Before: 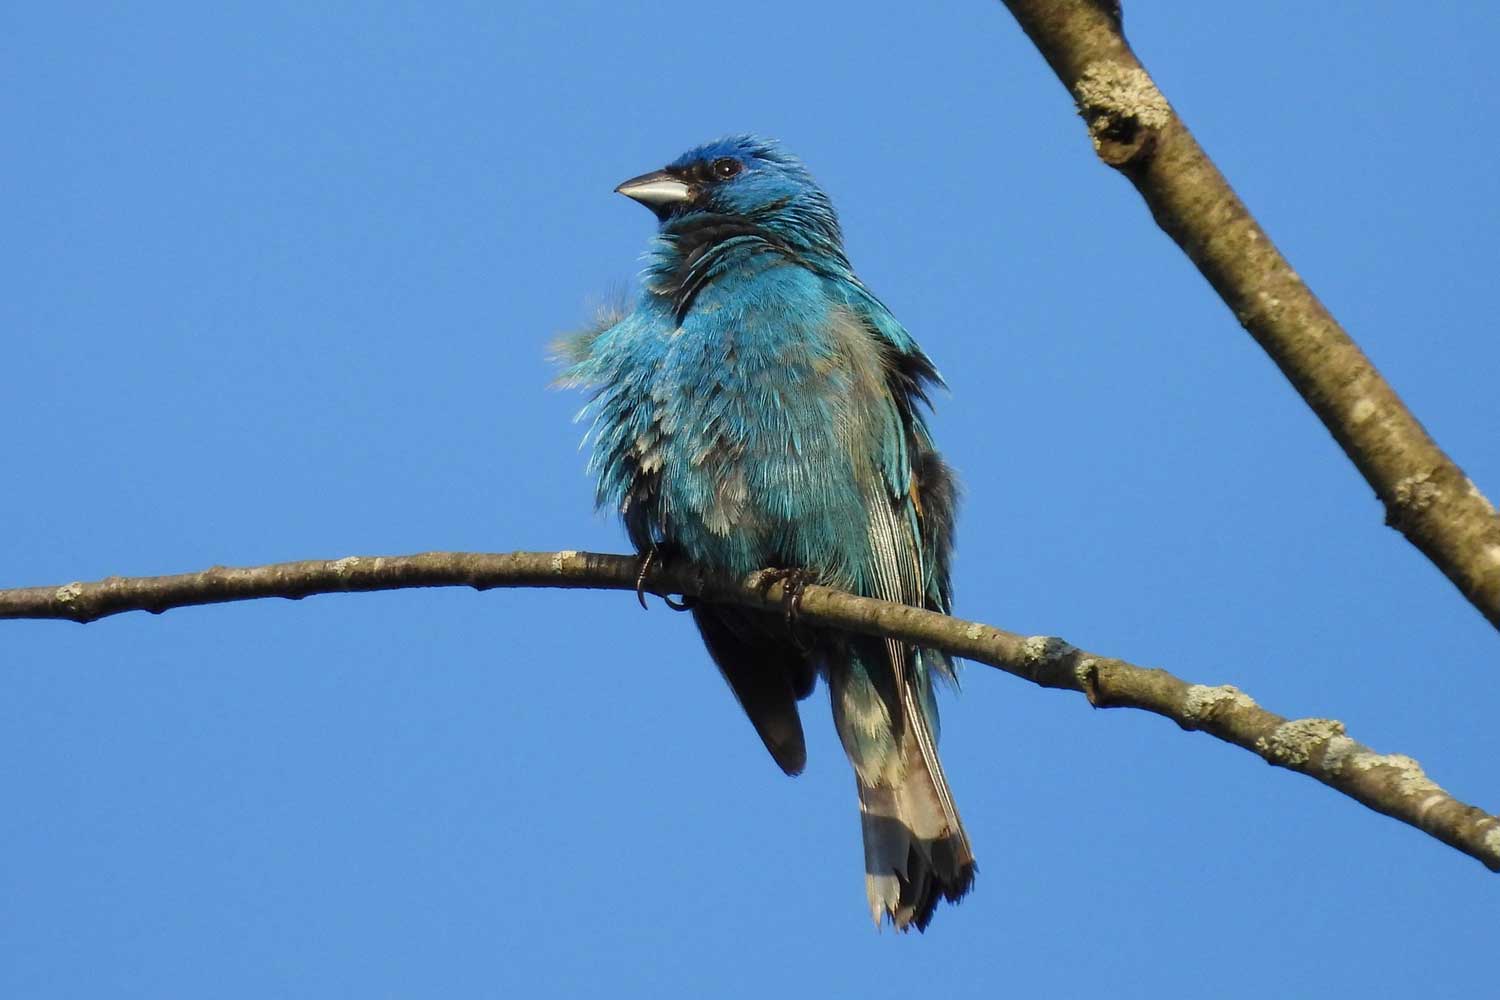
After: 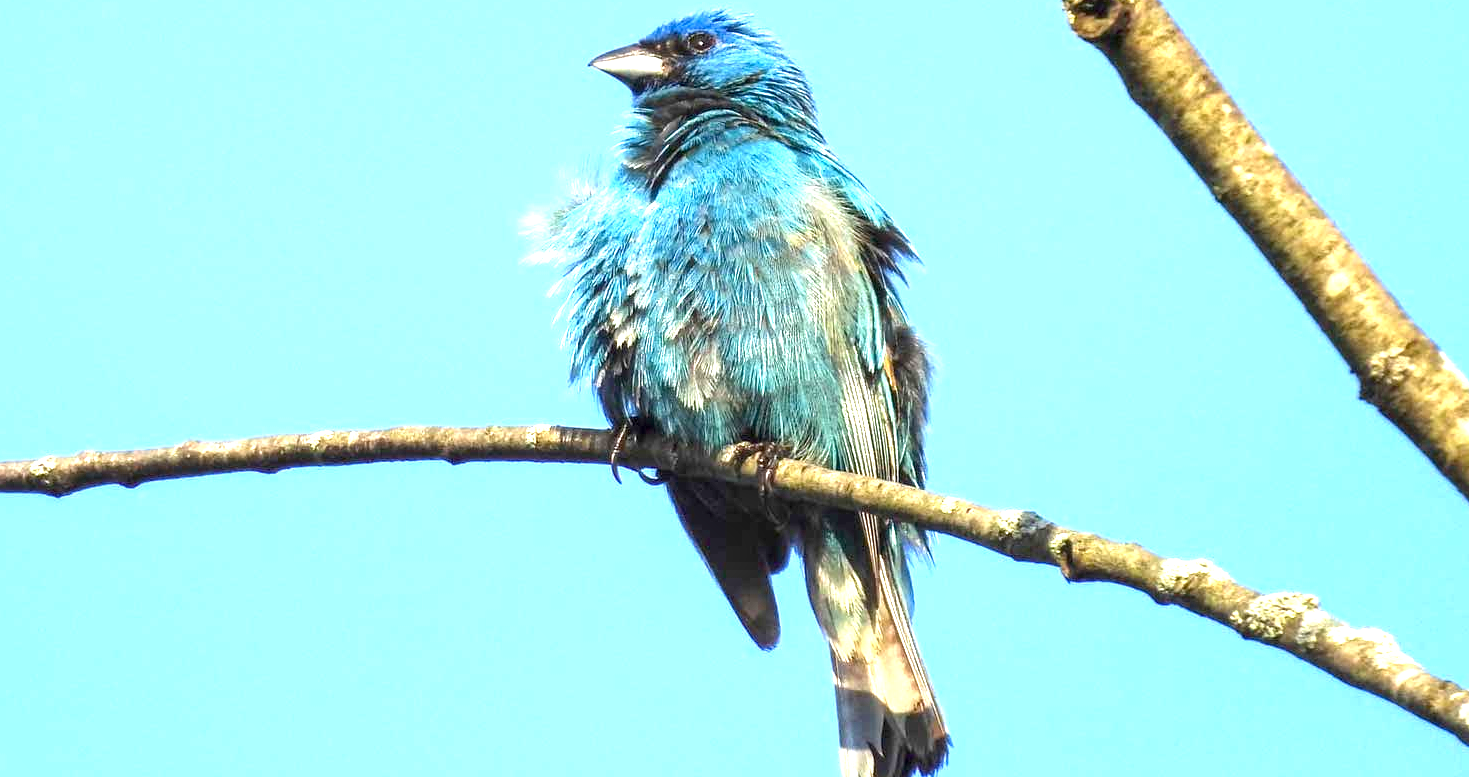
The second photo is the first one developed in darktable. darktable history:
crop and rotate: left 1.86%, top 12.687%, right 0.177%, bottom 9.565%
exposure: black level correction 0.001, exposure 1.832 EV, compensate highlight preservation false
local contrast: detail 130%
